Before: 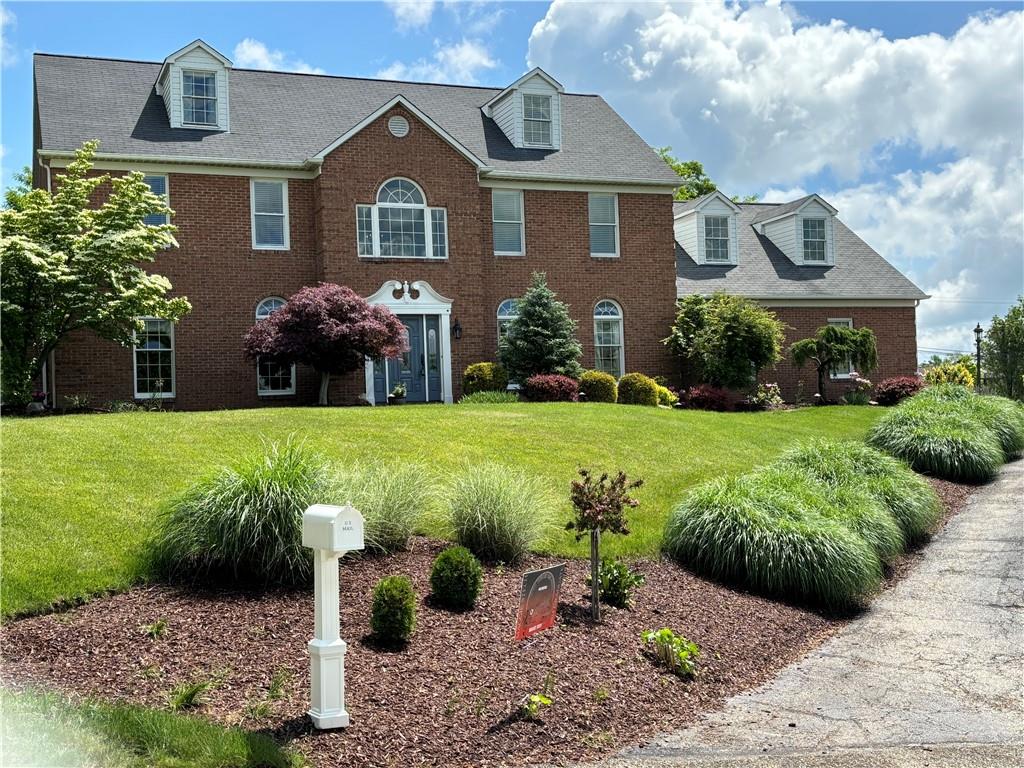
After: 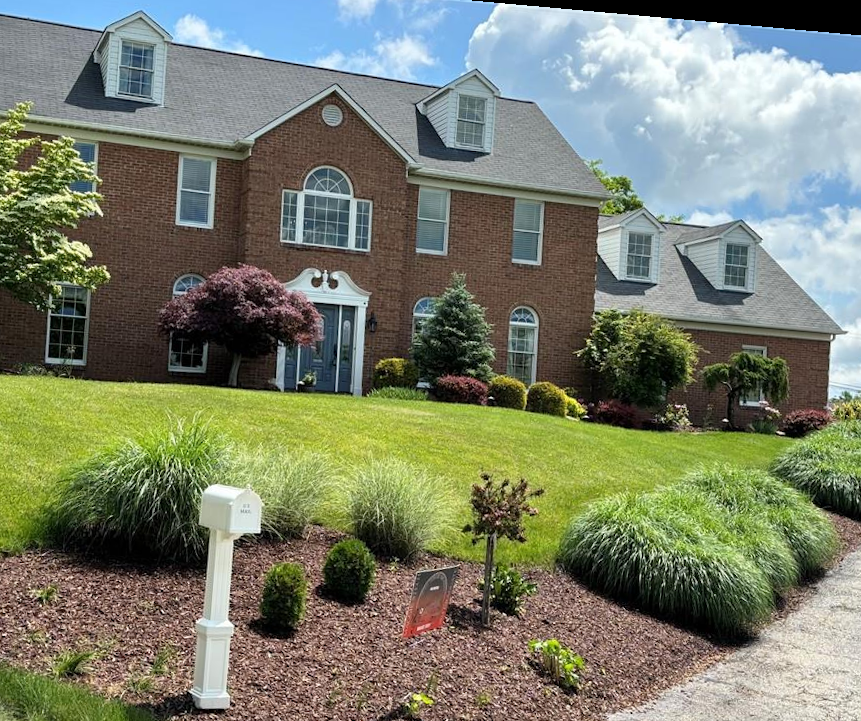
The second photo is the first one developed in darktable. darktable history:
crop: left 11.225%, top 5.381%, right 9.565%, bottom 10.314%
rotate and perspective: rotation 5.12°, automatic cropping off
